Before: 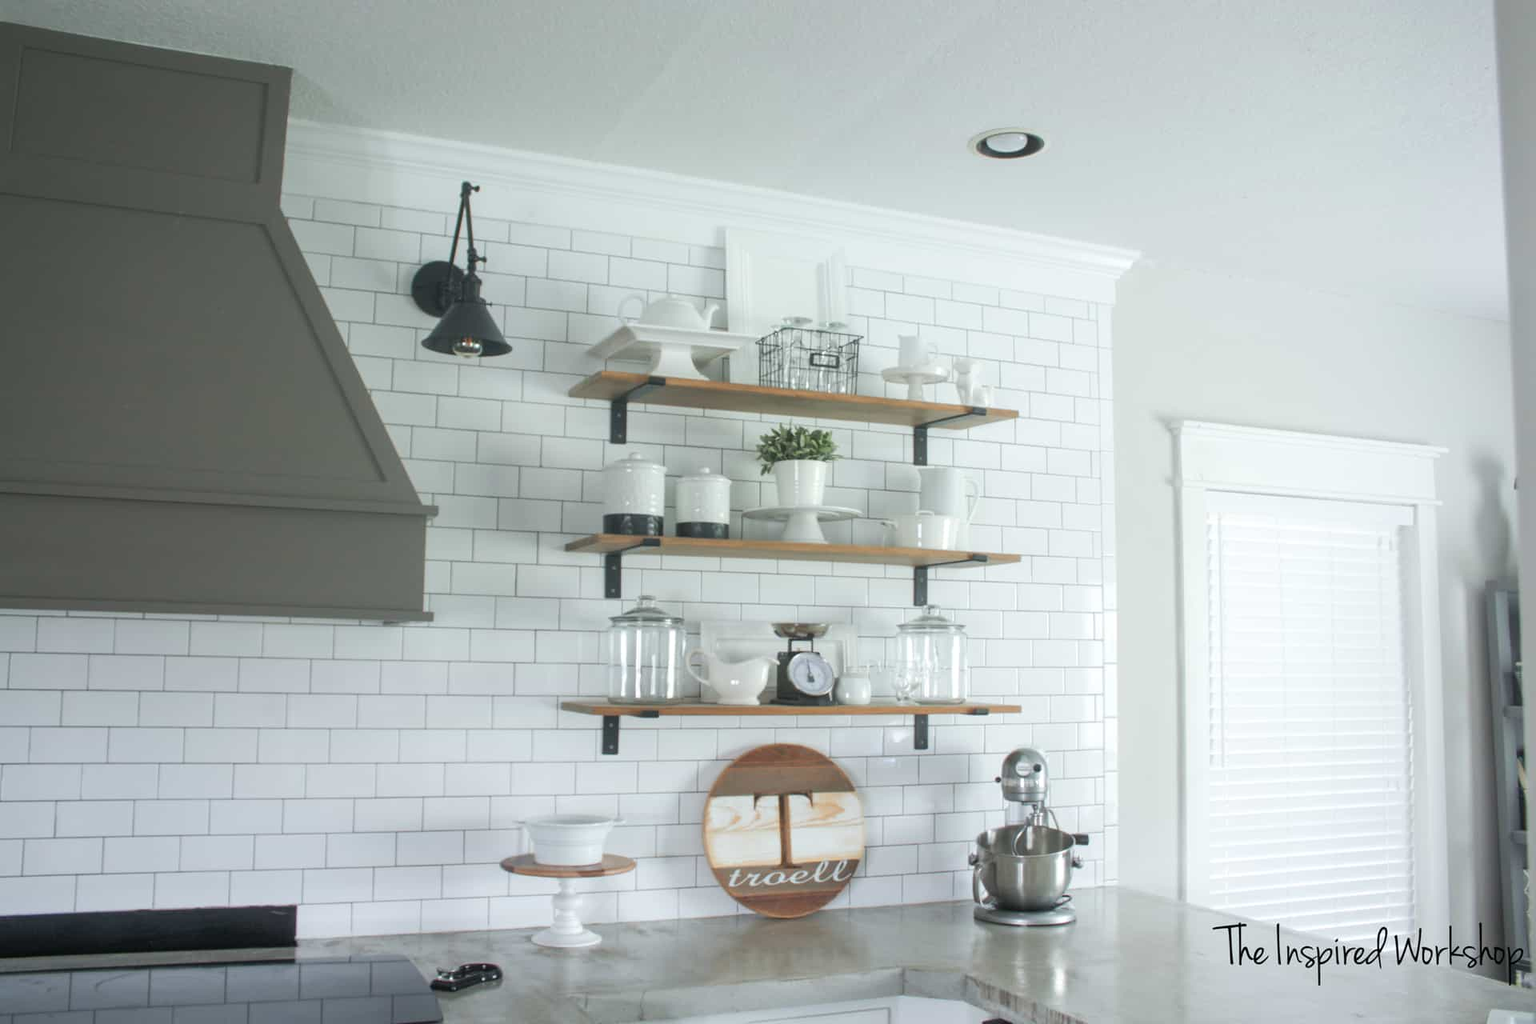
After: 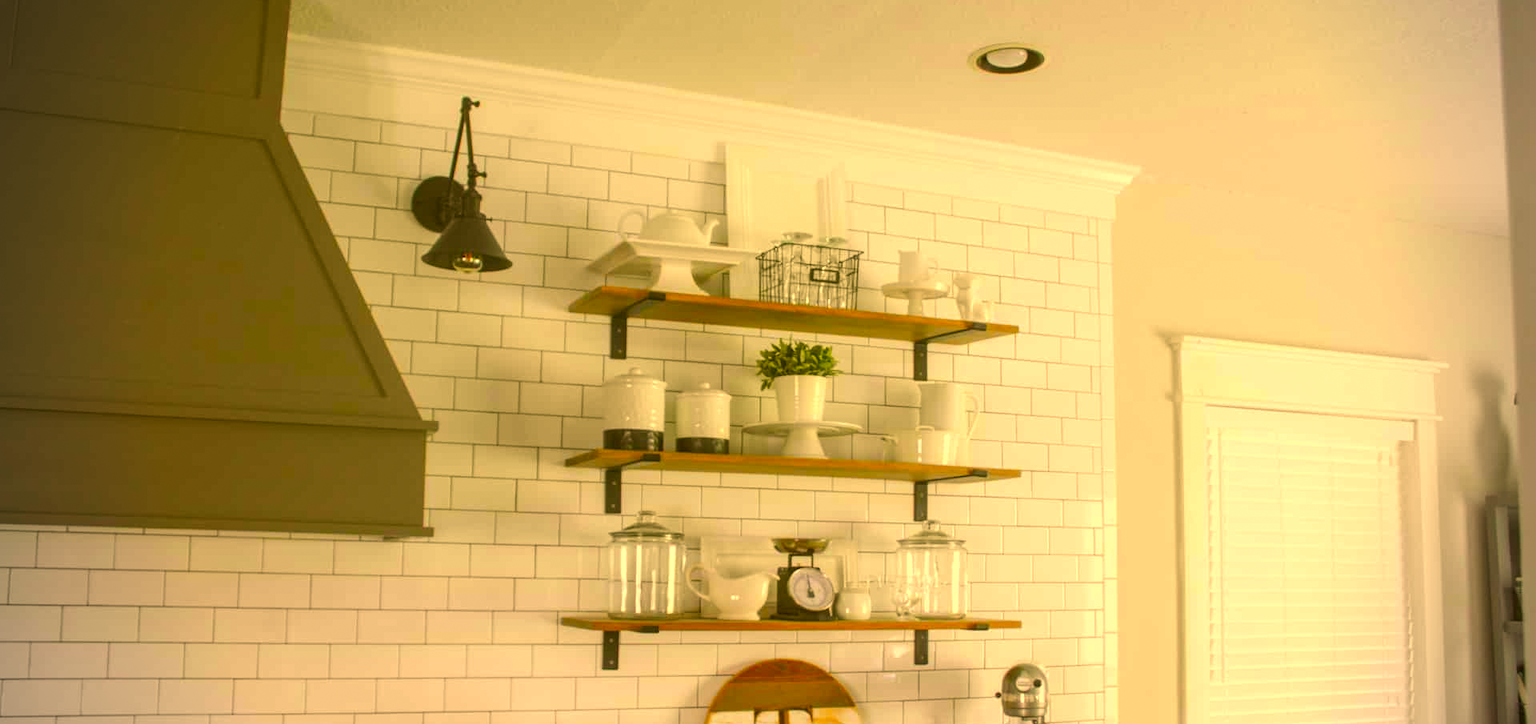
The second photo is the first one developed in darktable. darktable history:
color correction: highlights a* 10.44, highlights b* 30.04, shadows a* 2.73, shadows b* 17.51, saturation 1.72
local contrast: on, module defaults
crop and rotate: top 8.293%, bottom 20.996%
vignetting: on, module defaults
tone curve: curves: ch0 [(0, 0) (0.003, 0.051) (0.011, 0.054) (0.025, 0.056) (0.044, 0.07) (0.069, 0.092) (0.1, 0.119) (0.136, 0.149) (0.177, 0.189) (0.224, 0.231) (0.277, 0.278) (0.335, 0.329) (0.399, 0.386) (0.468, 0.454) (0.543, 0.524) (0.623, 0.603) (0.709, 0.687) (0.801, 0.776) (0.898, 0.878) (1, 1)], preserve colors none
levels: levels [0, 0.492, 0.984]
grain: coarseness 0.81 ISO, strength 1.34%, mid-tones bias 0%
